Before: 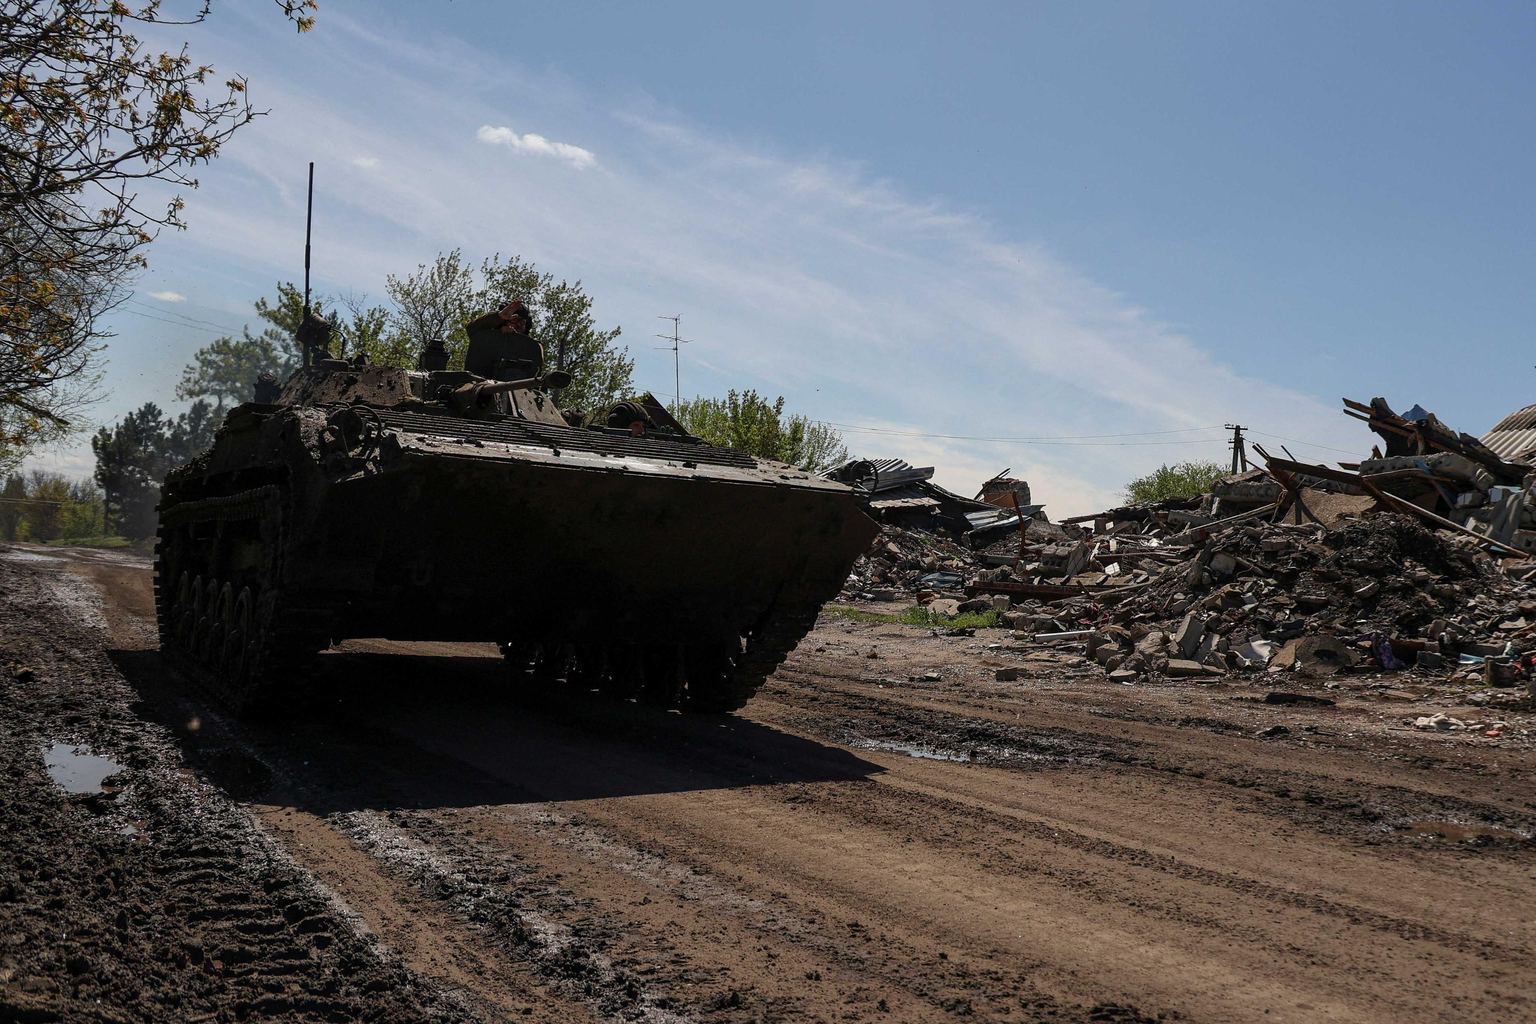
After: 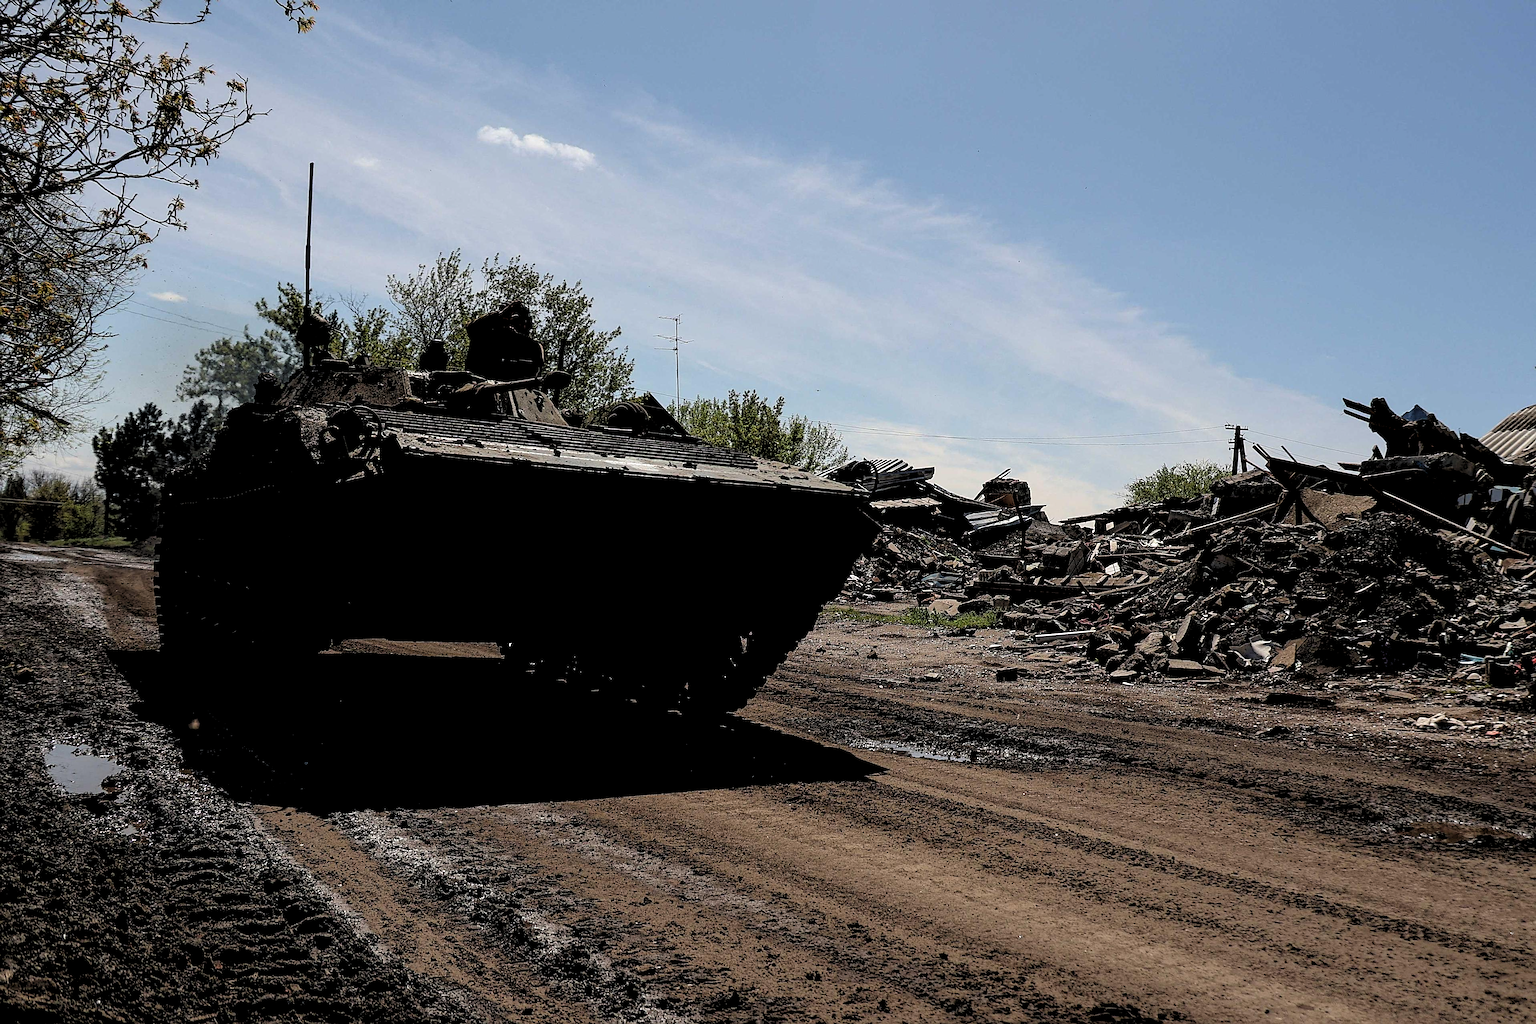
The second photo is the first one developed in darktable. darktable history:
sharpen: on, module defaults
rgb levels: levels [[0.029, 0.461, 0.922], [0, 0.5, 1], [0, 0.5, 1]]
